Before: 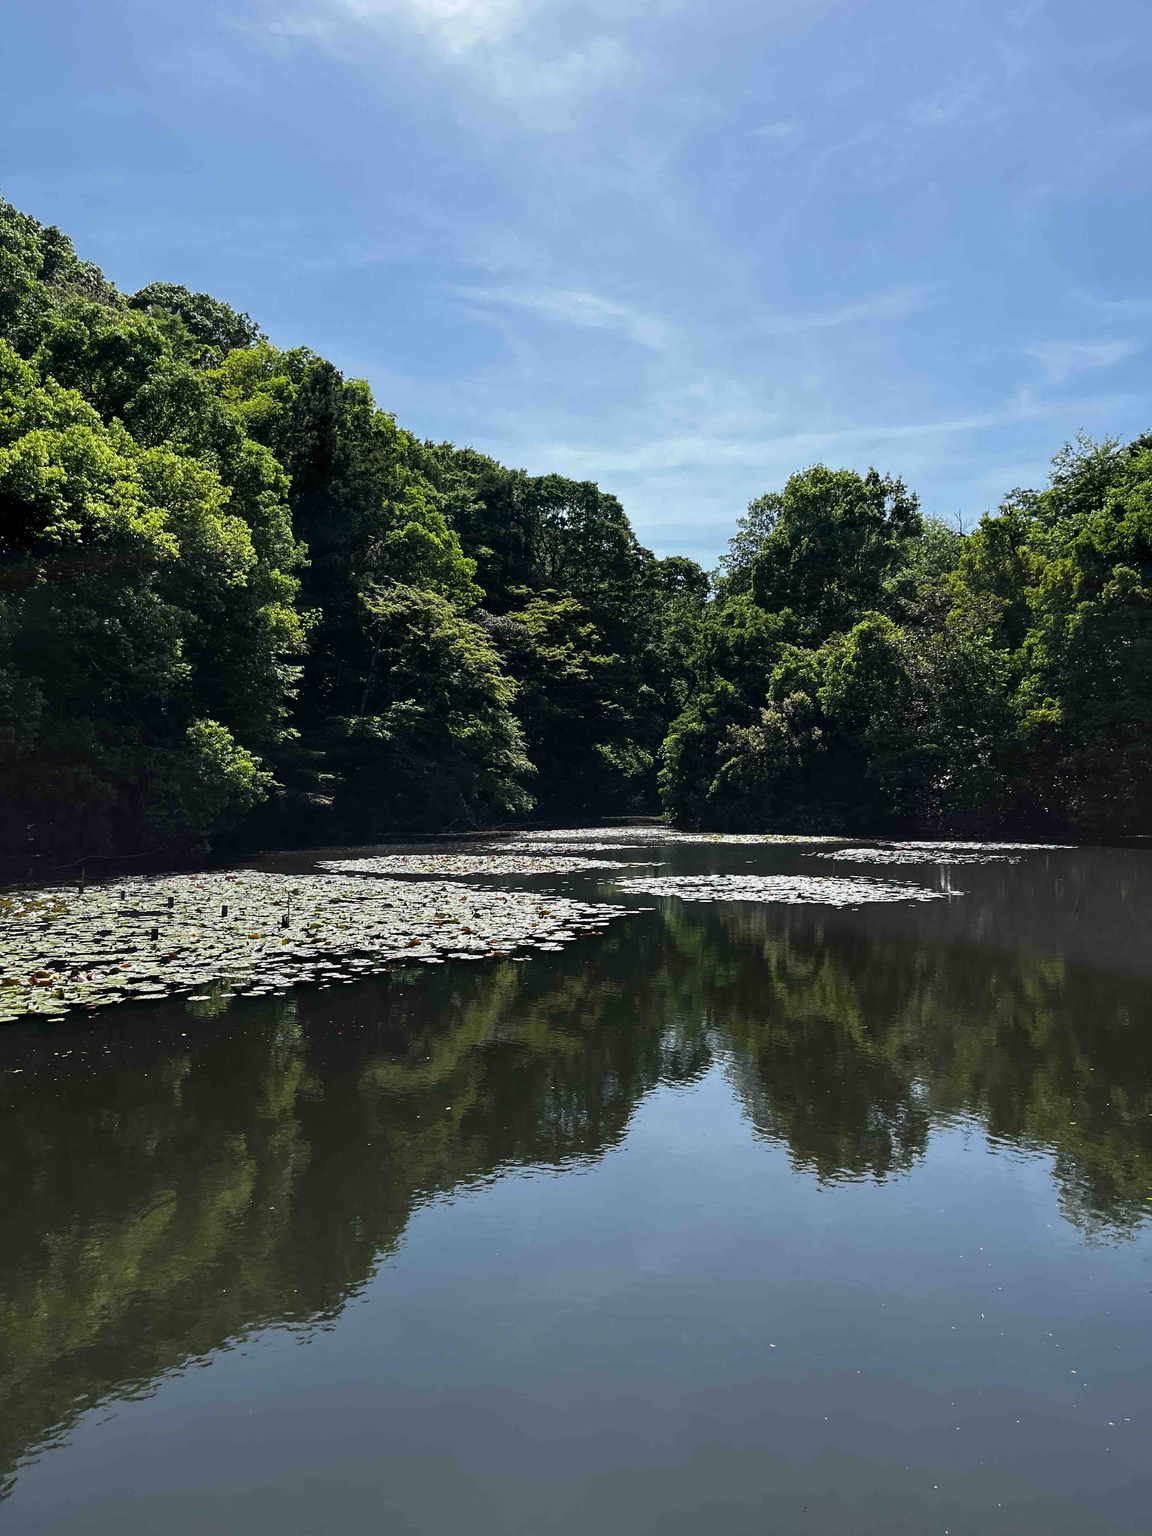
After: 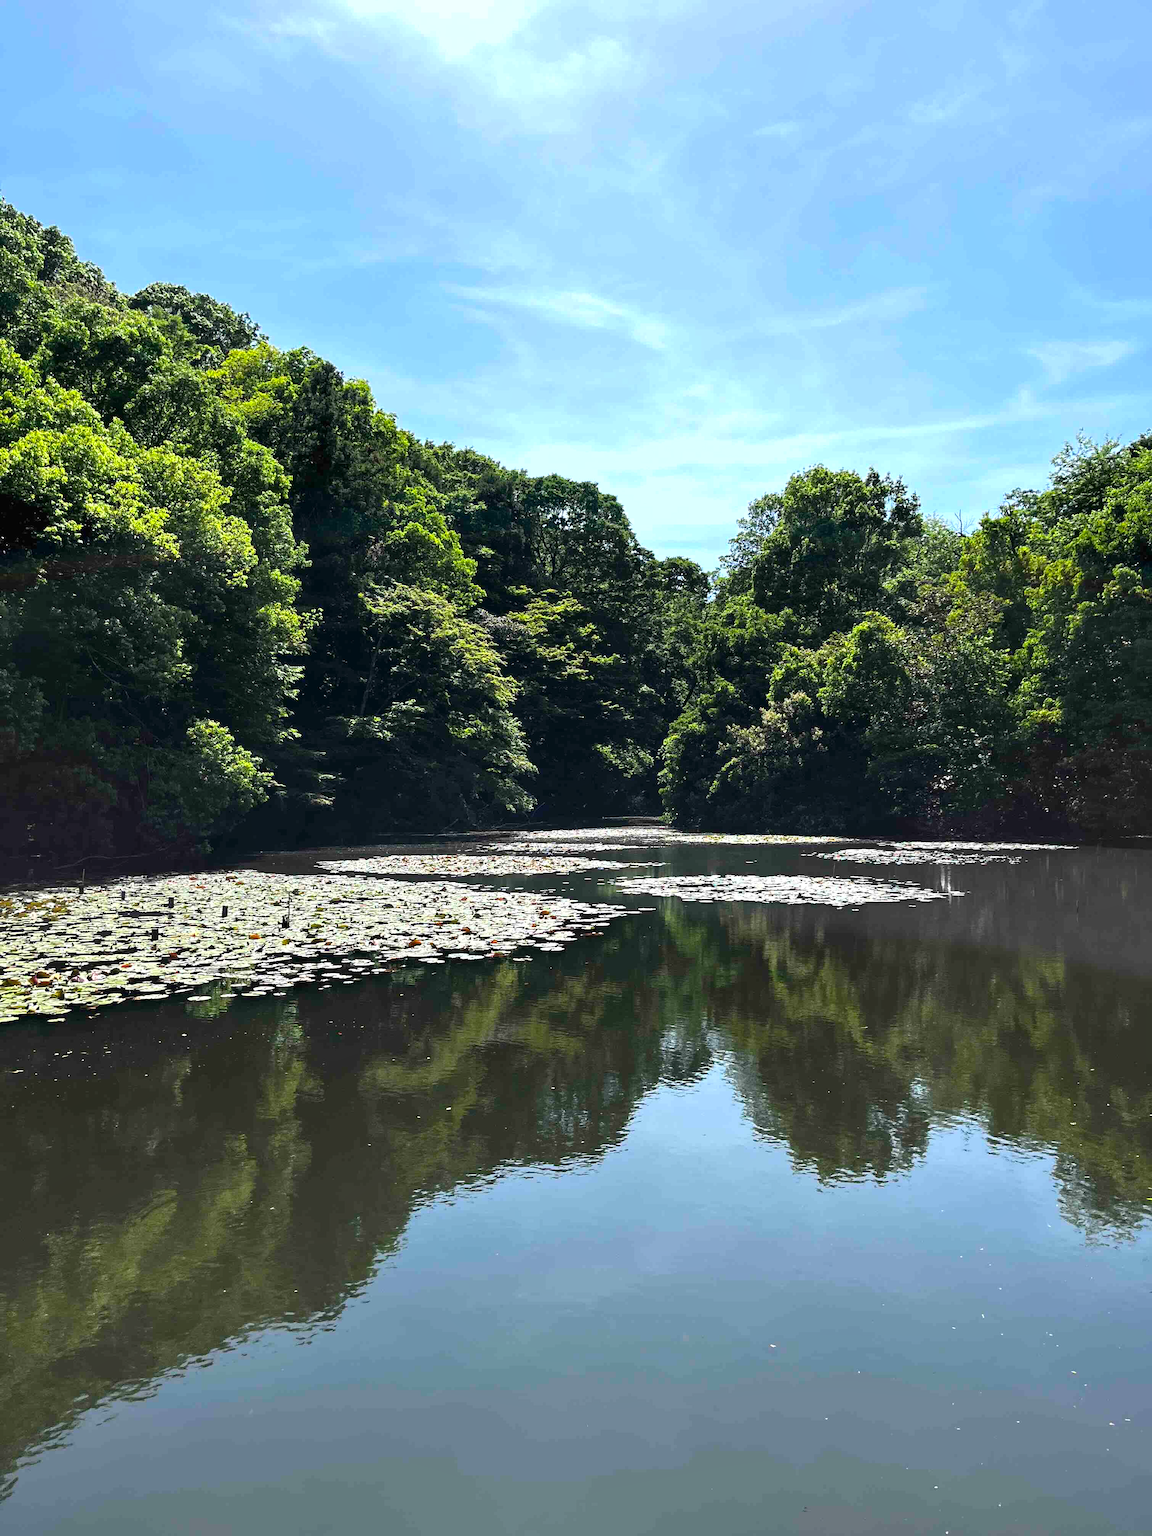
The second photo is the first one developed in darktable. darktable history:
shadows and highlights: radius 125.46, shadows 21.19, highlights -21.19, low approximation 0.01
exposure: black level correction 0, exposure 0.7 EV, compensate exposure bias true, compensate highlight preservation false
